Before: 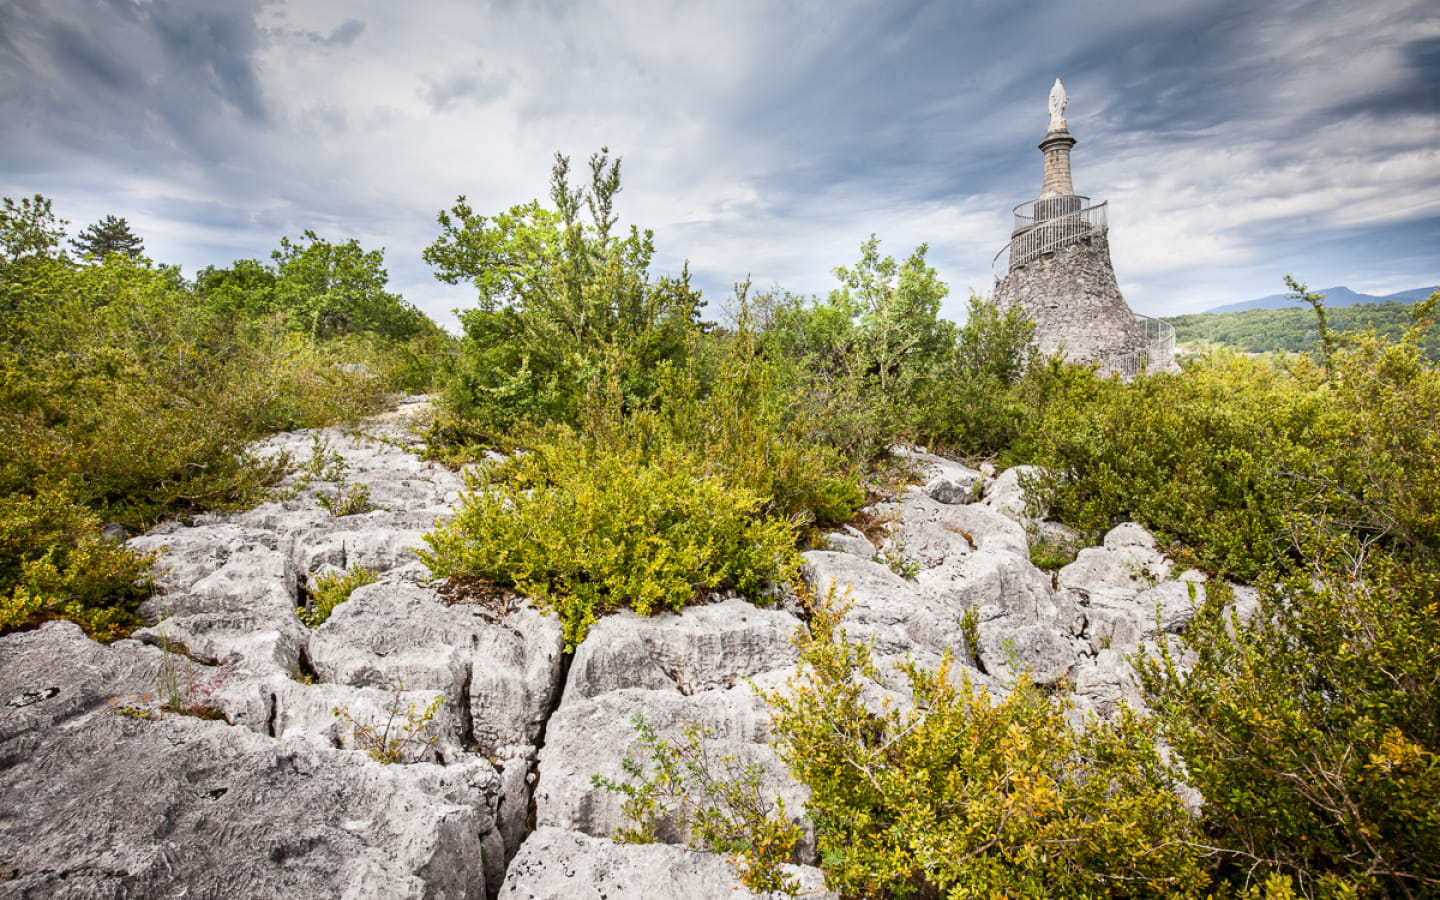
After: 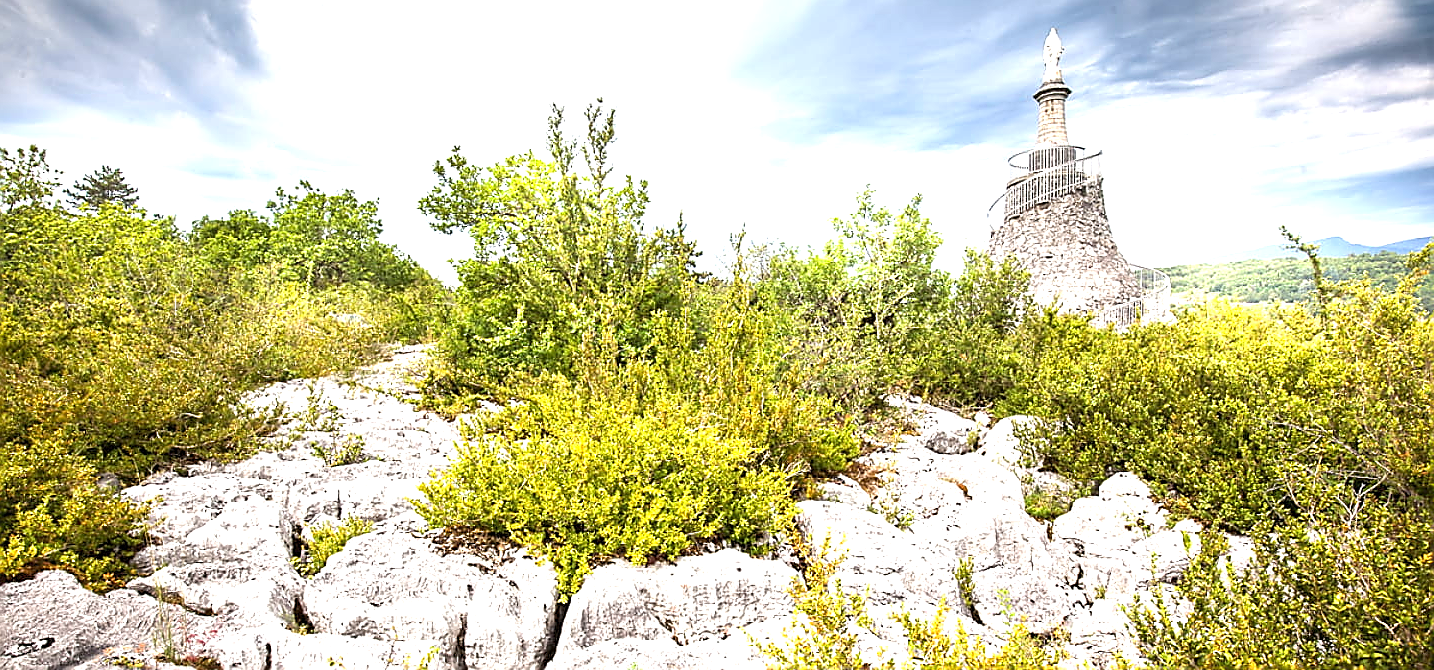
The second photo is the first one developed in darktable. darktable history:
crop: left 0.364%, top 5.563%, bottom 19.916%
sharpen: radius 1.35, amount 1.242, threshold 0.783
levels: levels [0, 0.476, 0.951]
color correction: highlights a* -0.093, highlights b* 0.14
exposure: exposure 1 EV, compensate highlight preservation false
